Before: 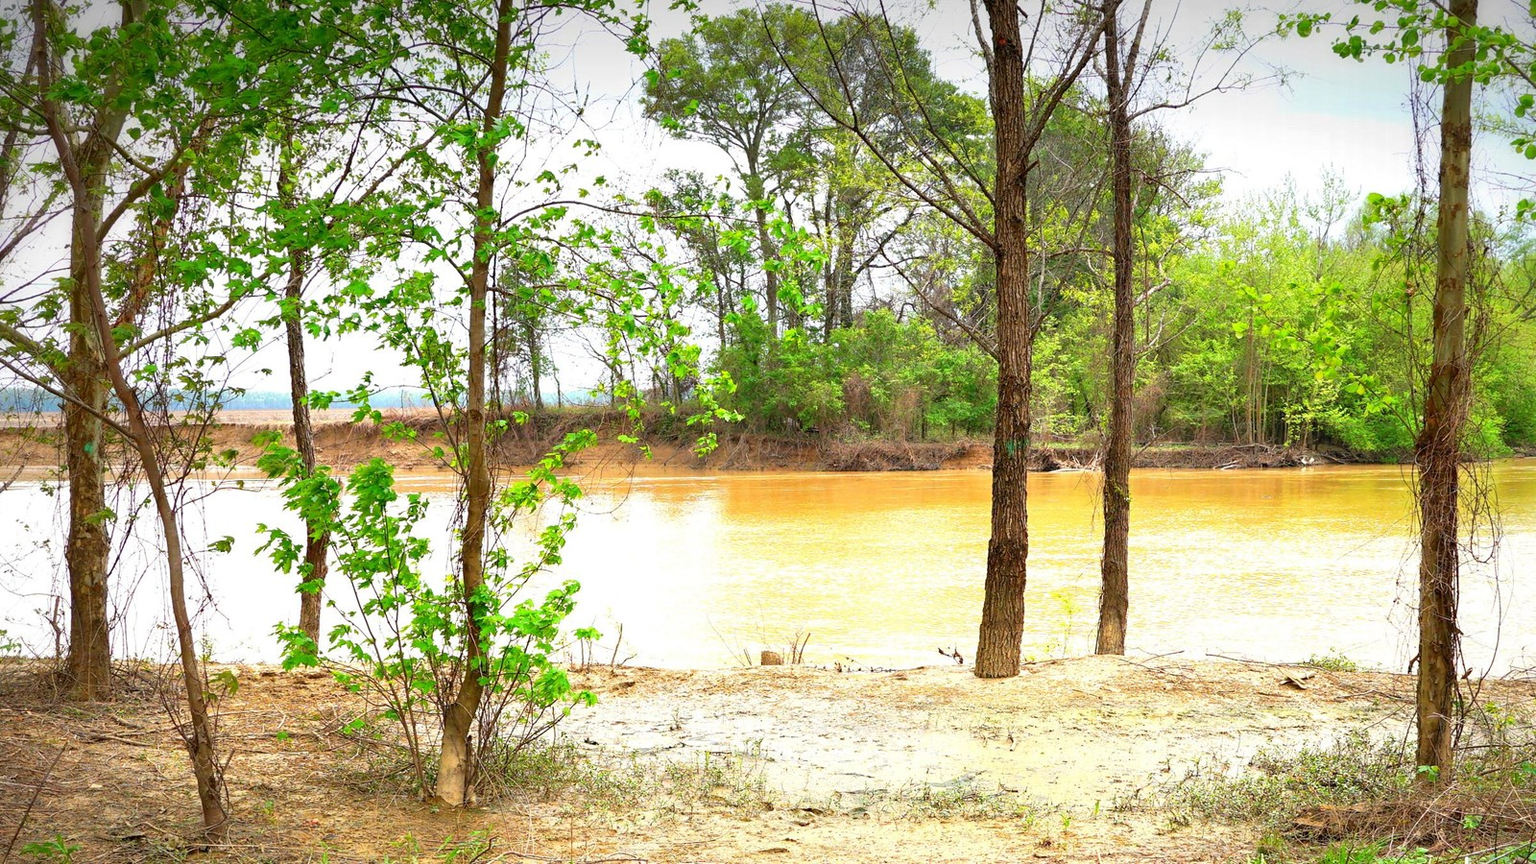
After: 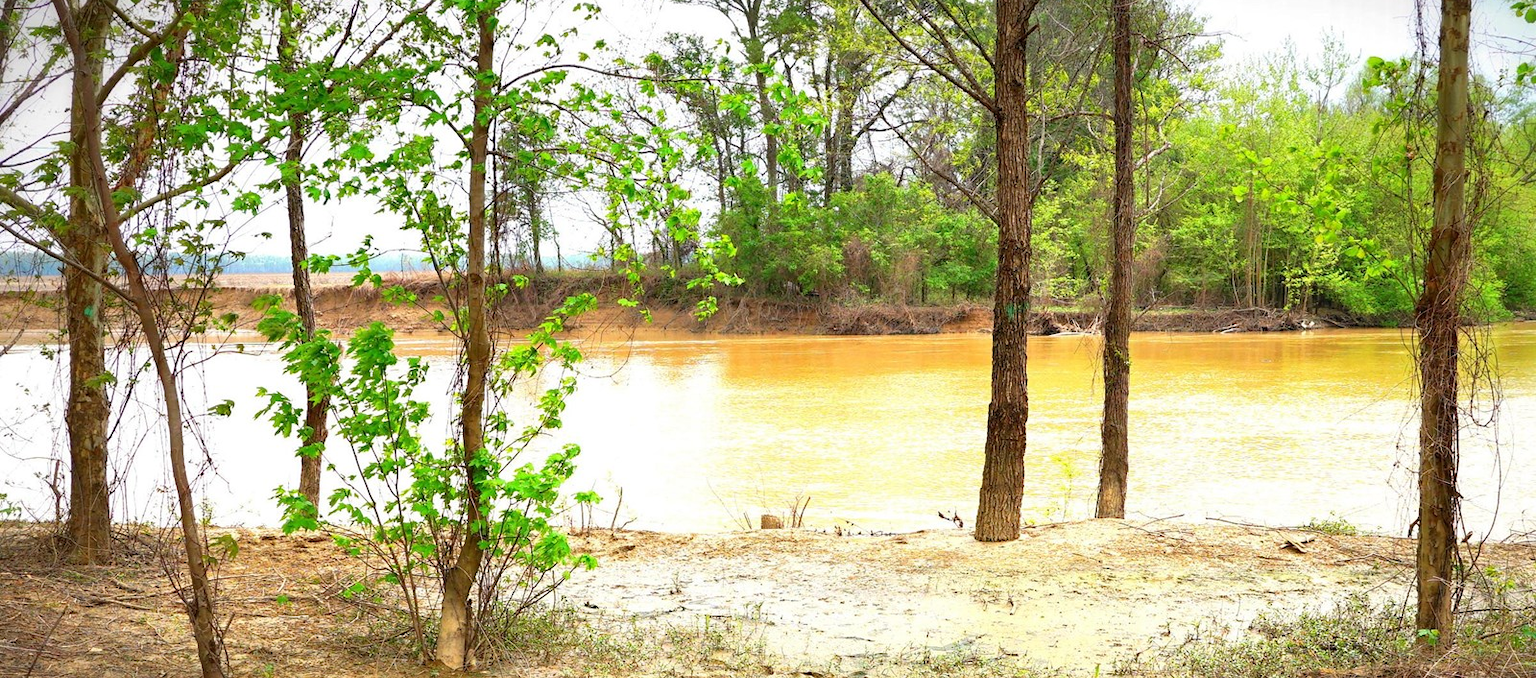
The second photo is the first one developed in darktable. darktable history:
crop and rotate: top 15.848%, bottom 5.542%
